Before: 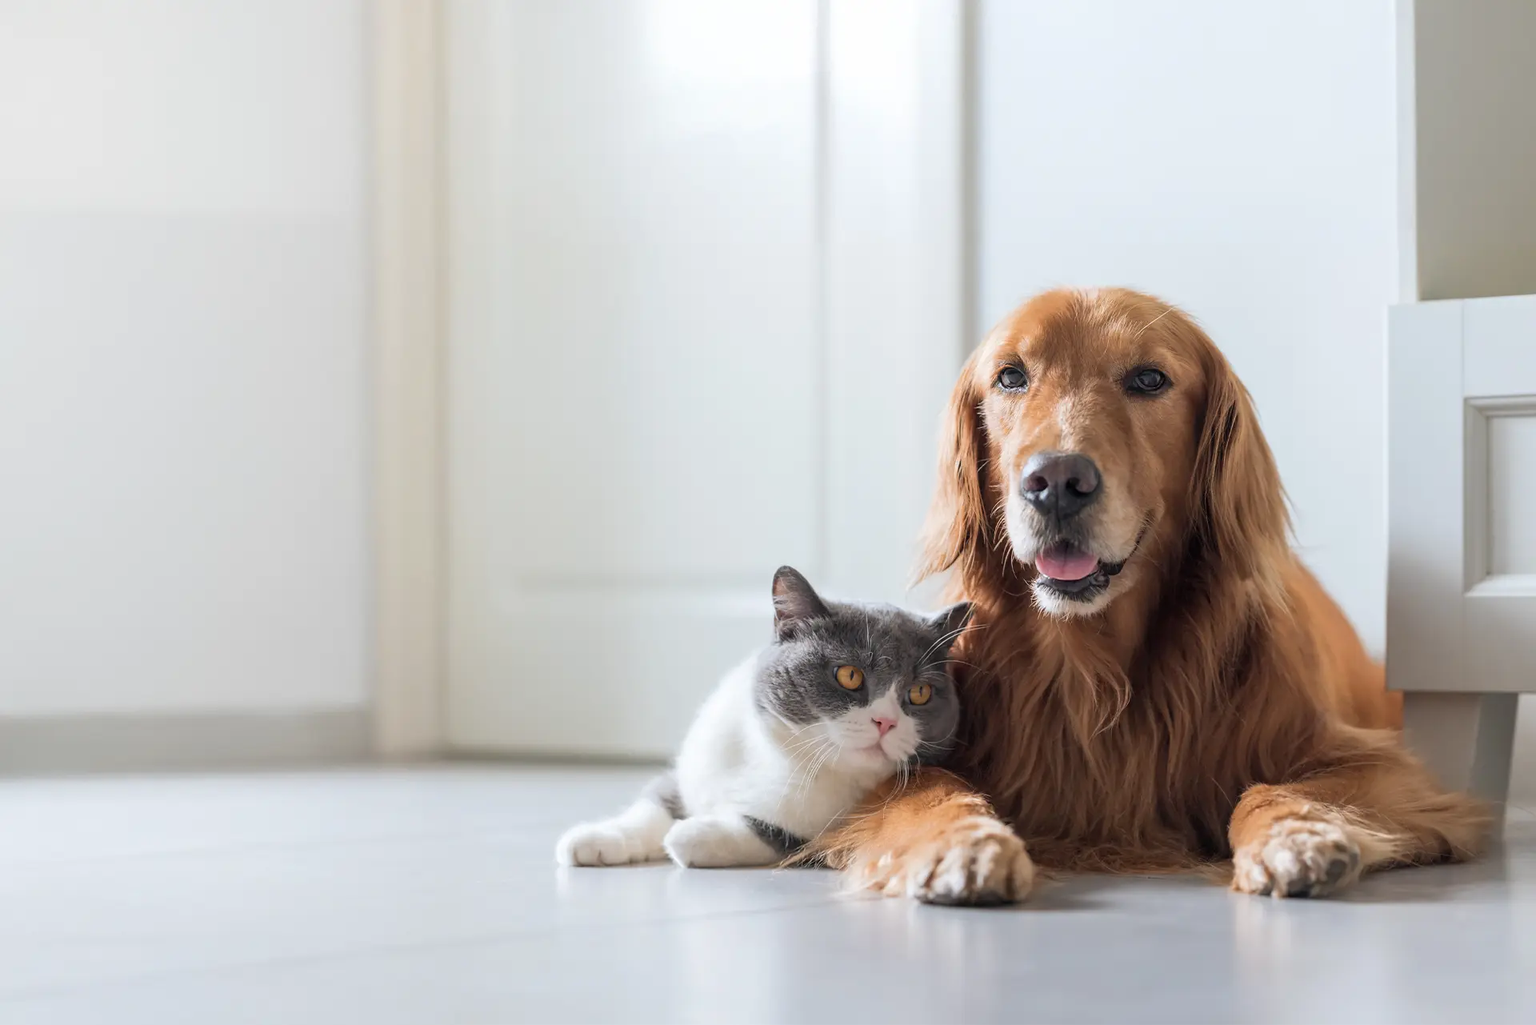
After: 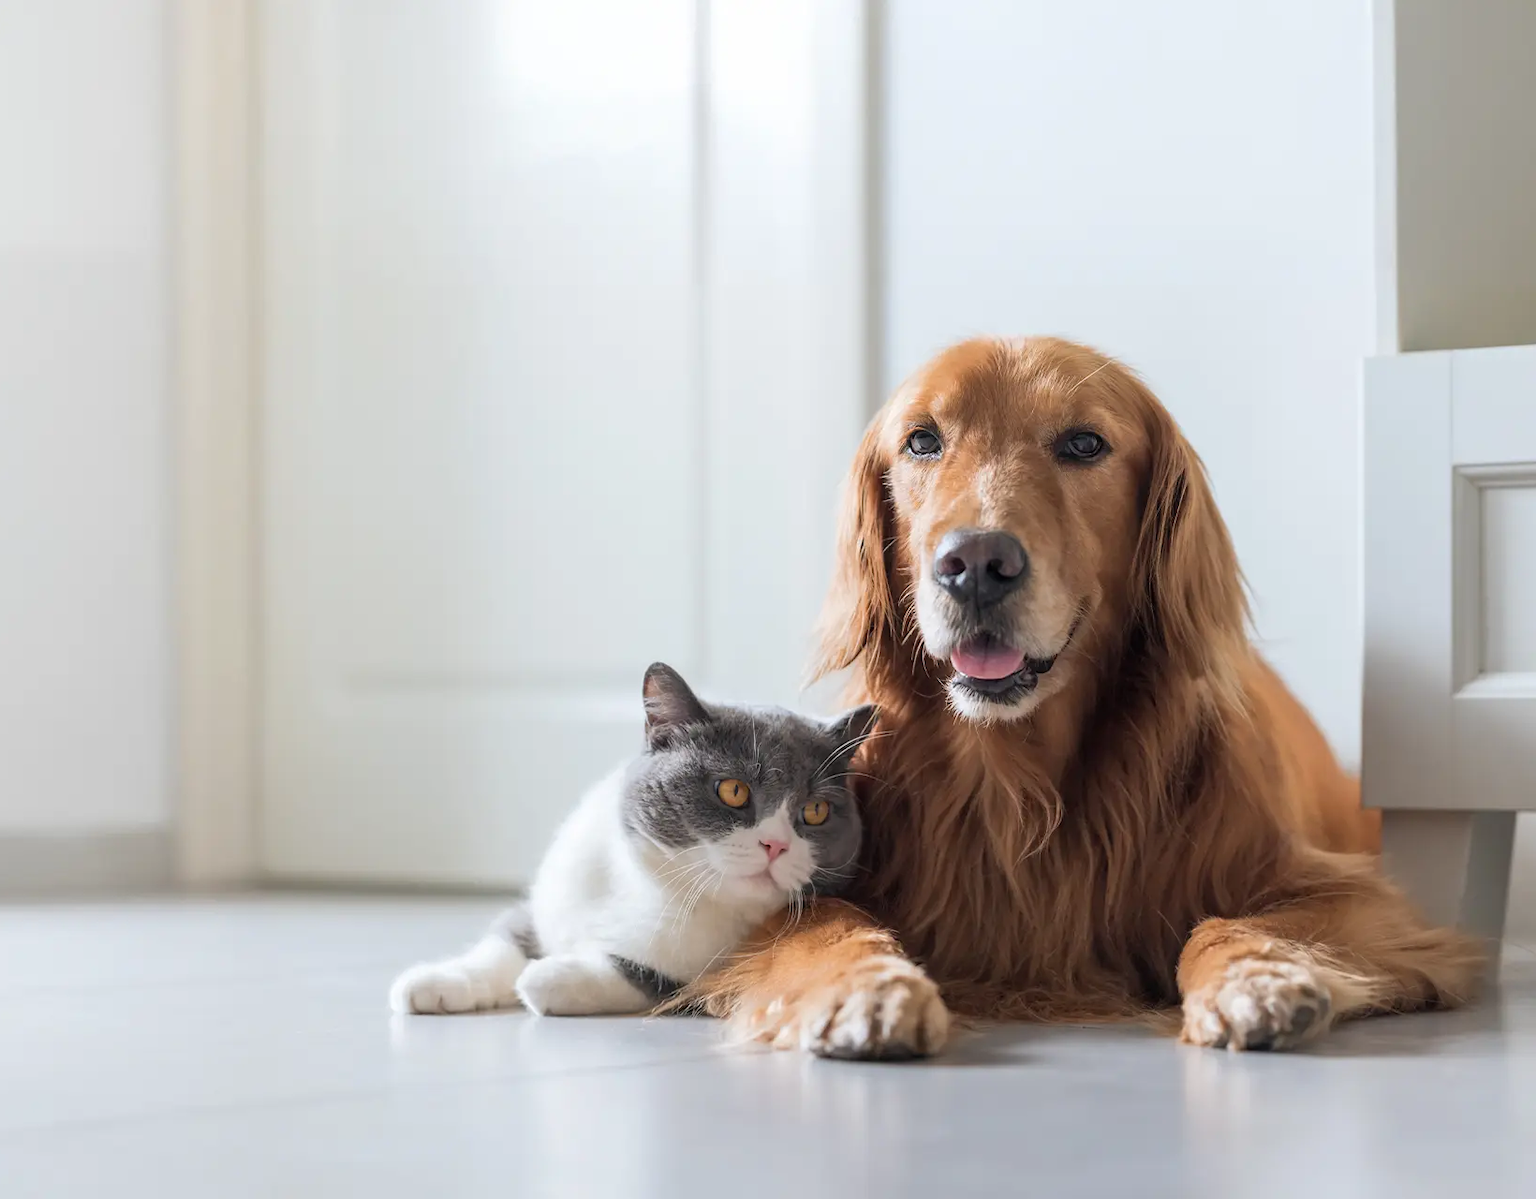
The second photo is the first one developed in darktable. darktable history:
crop and rotate: left 14.544%
